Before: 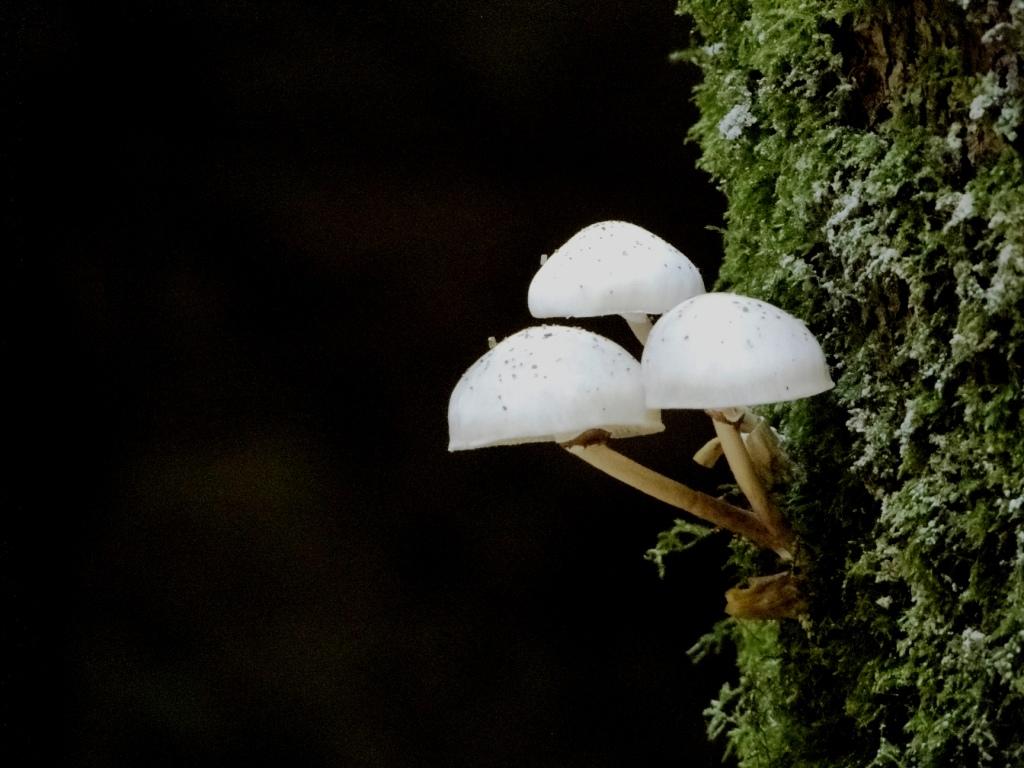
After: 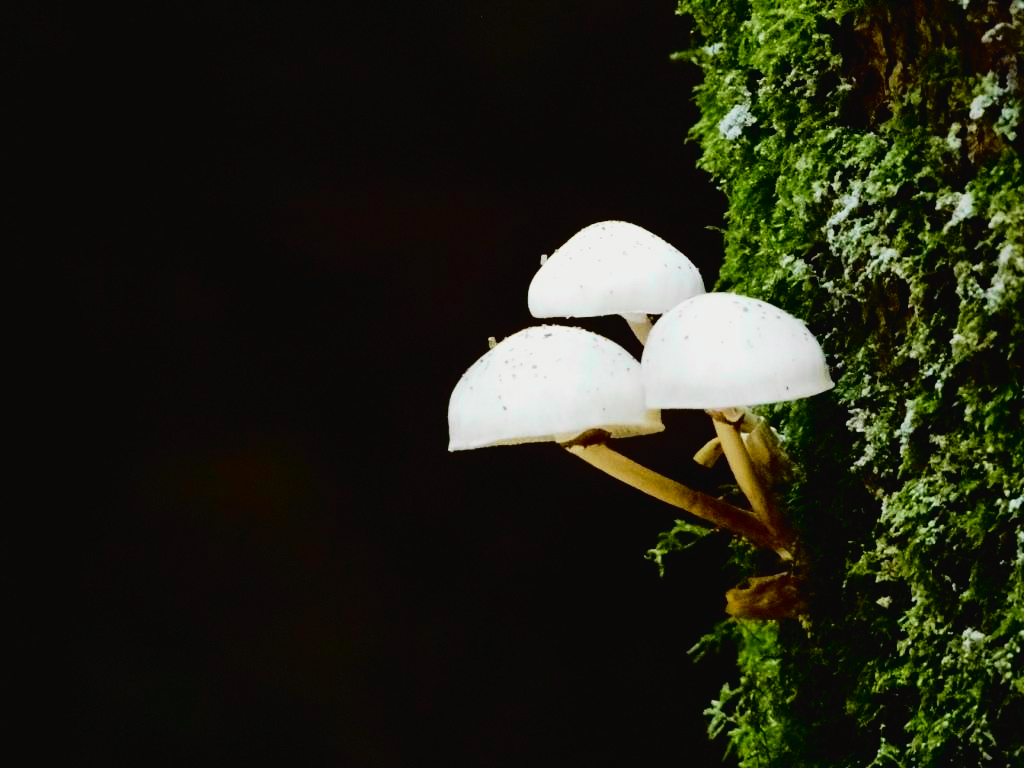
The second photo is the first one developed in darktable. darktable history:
color balance rgb: linear chroma grading › shadows 19.44%, linear chroma grading › highlights 3.42%, linear chroma grading › mid-tones 10.16%
tone curve: curves: ch0 [(0, 0.022) (0.177, 0.086) (0.392, 0.438) (0.704, 0.844) (0.858, 0.938) (1, 0.981)]; ch1 [(0, 0) (0.402, 0.36) (0.476, 0.456) (0.498, 0.497) (0.518, 0.521) (0.58, 0.598) (0.619, 0.65) (0.692, 0.737) (1, 1)]; ch2 [(0, 0) (0.415, 0.438) (0.483, 0.499) (0.503, 0.503) (0.526, 0.532) (0.563, 0.604) (0.626, 0.697) (0.699, 0.753) (0.997, 0.858)], color space Lab, independent channels
